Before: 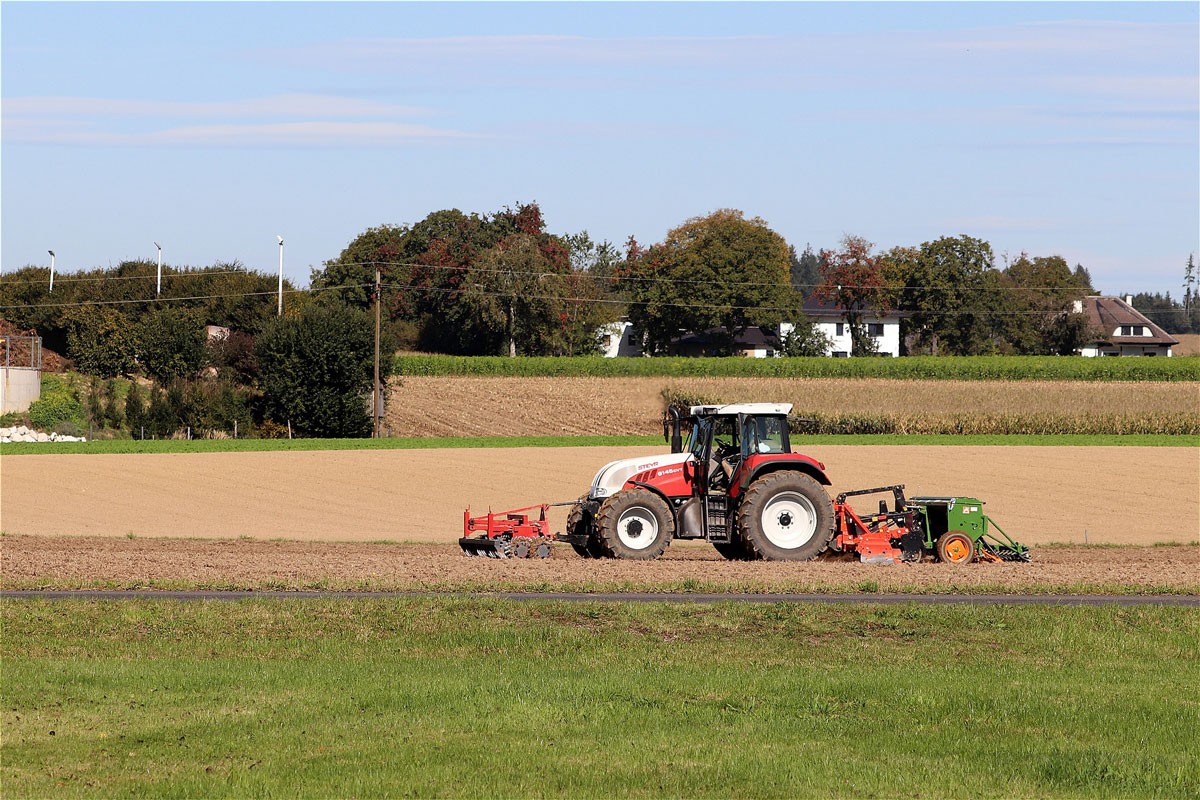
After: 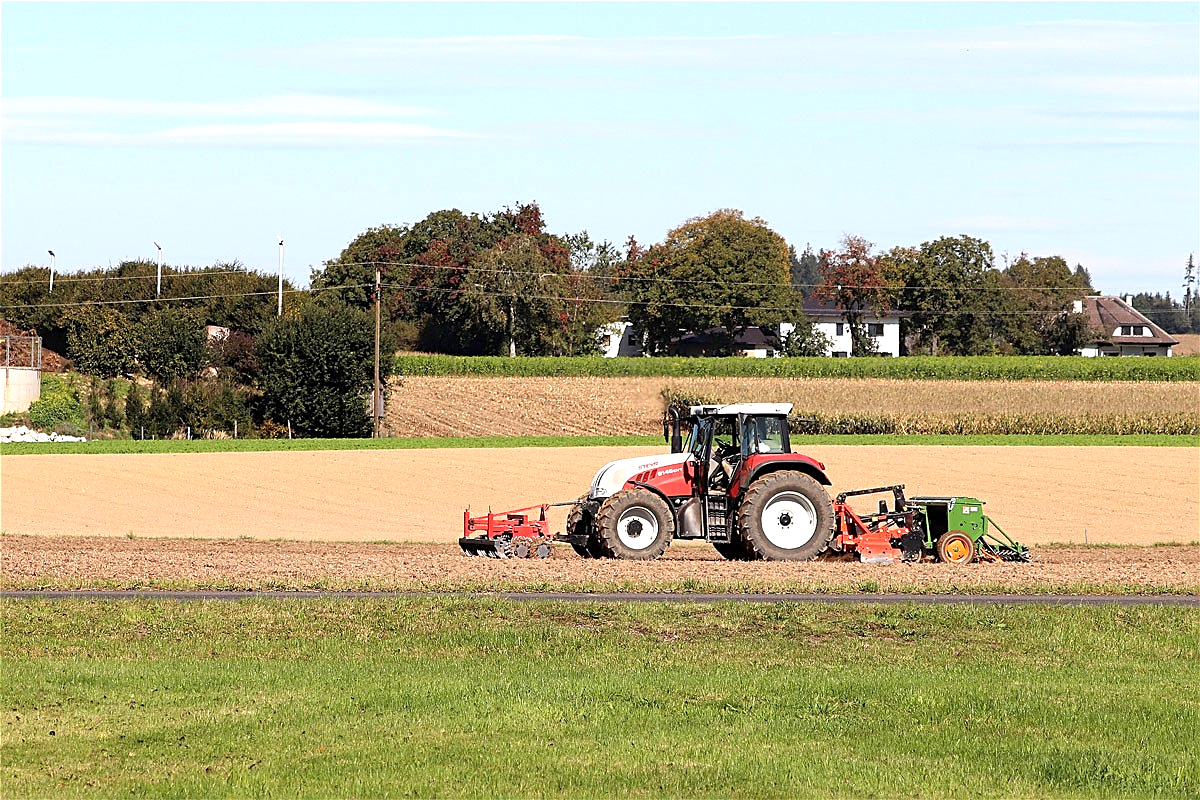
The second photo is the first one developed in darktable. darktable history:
sharpen: amount 0.497
exposure: exposure 0.601 EV, compensate highlight preservation false
